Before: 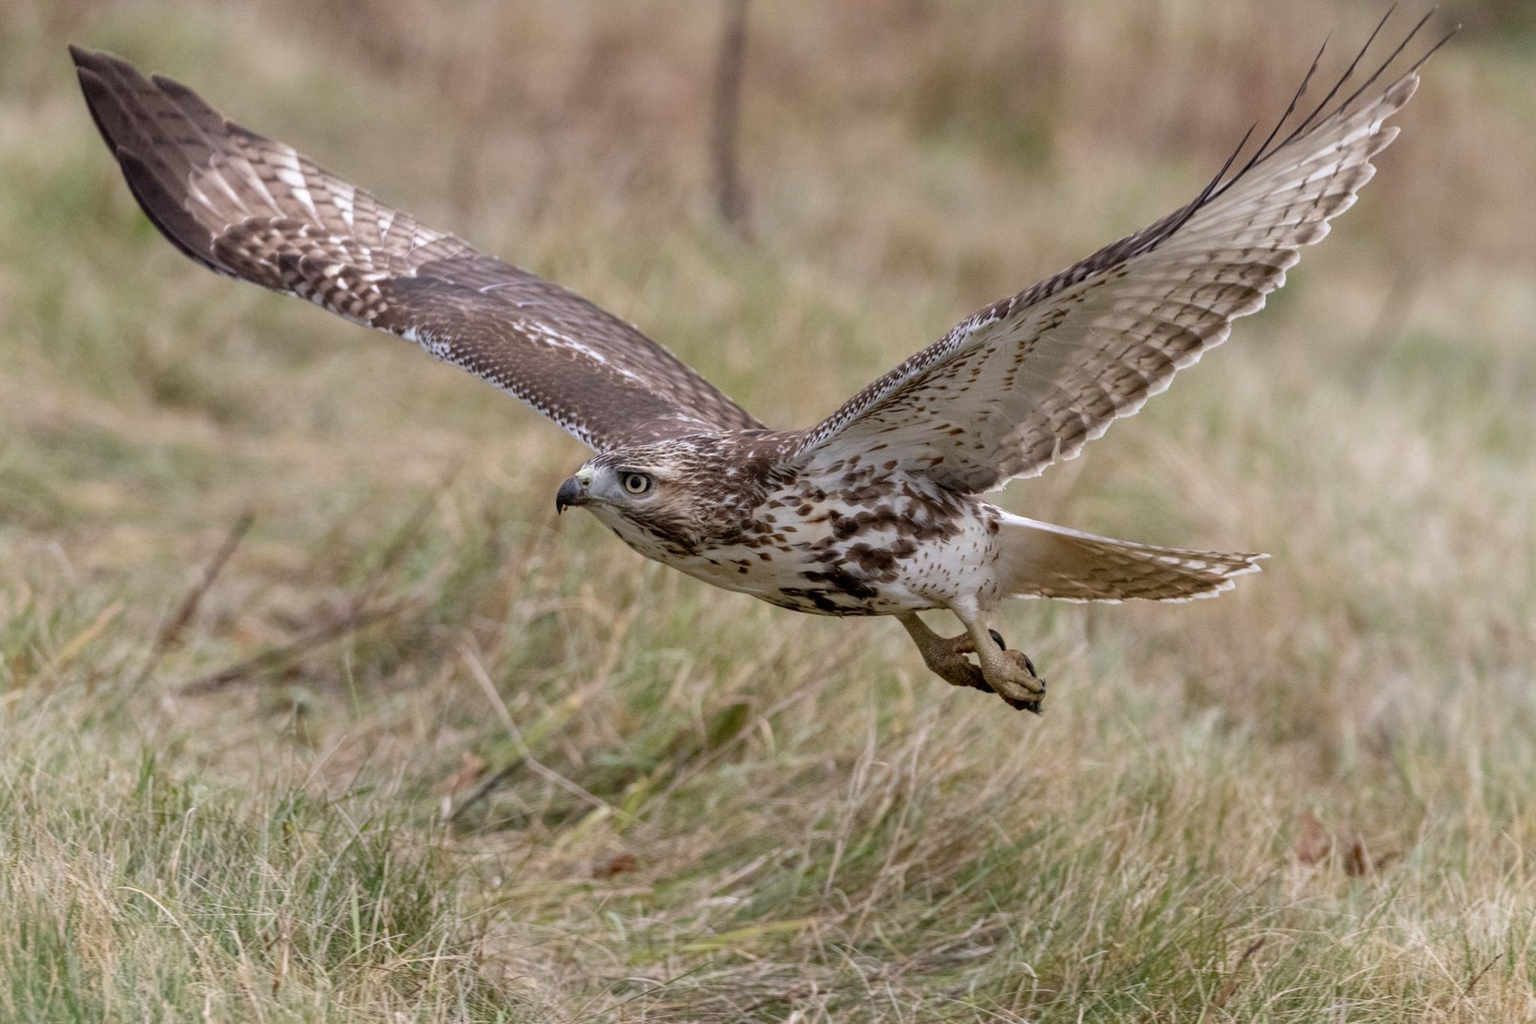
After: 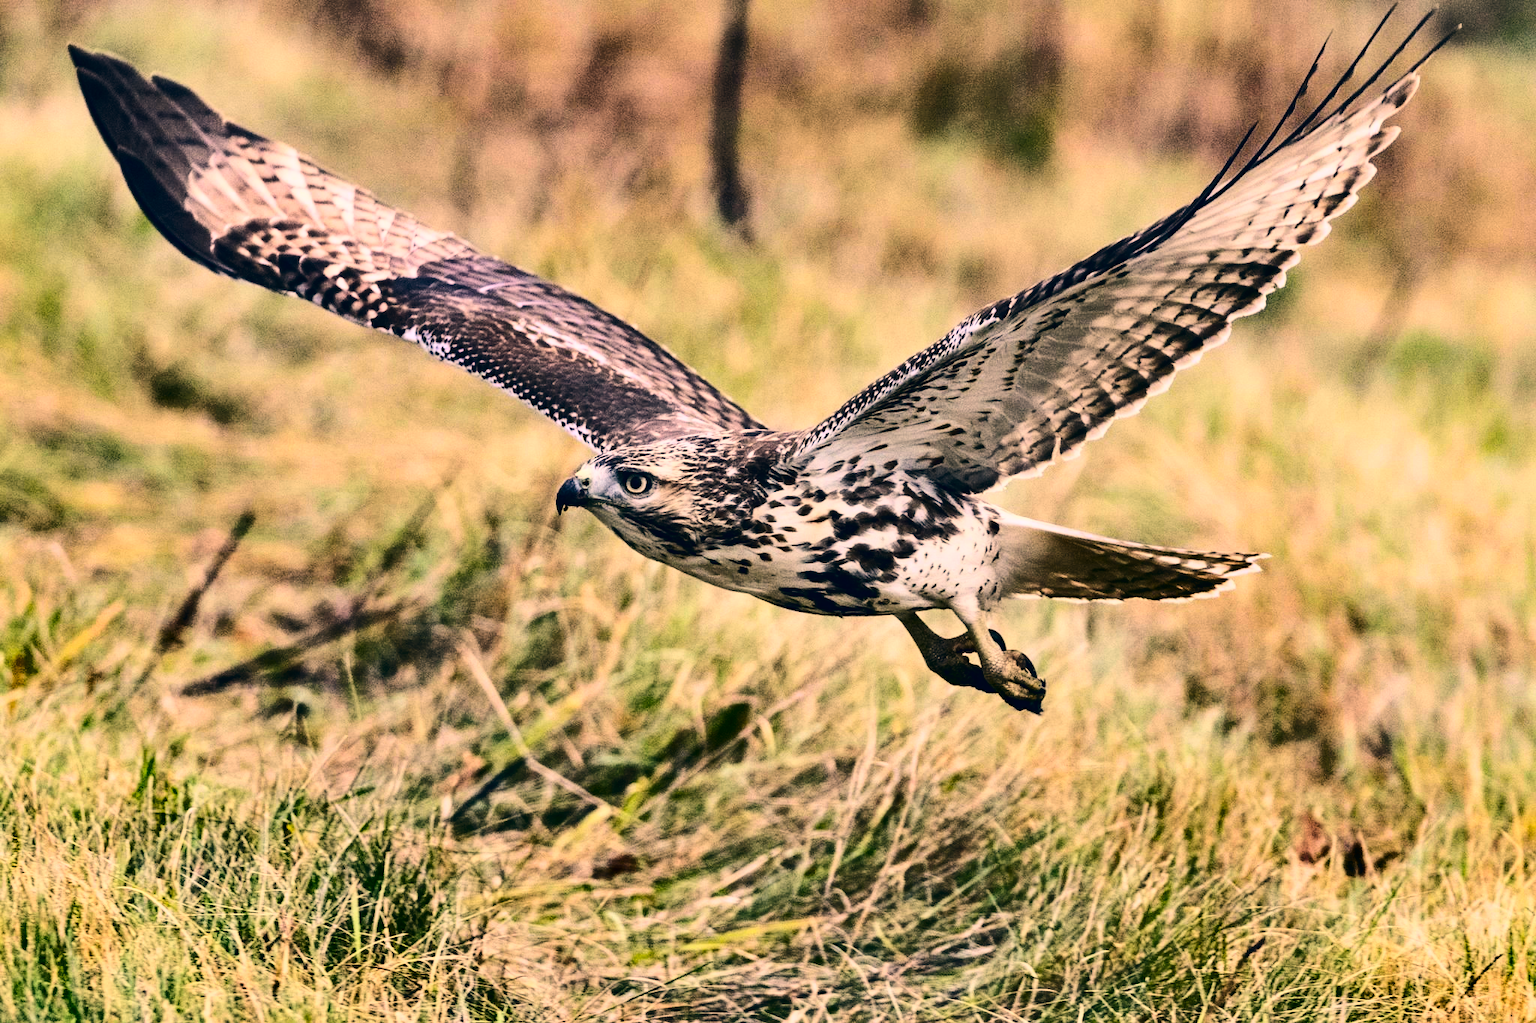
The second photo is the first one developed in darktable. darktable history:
shadows and highlights: shadows 21.01, highlights -82.8, soften with gaussian
contrast brightness saturation: contrast 0.388, brightness 0.102
color correction: highlights a* 10.3, highlights b* 14.49, shadows a* -9.99, shadows b* -14.92
base curve: curves: ch0 [(0, 0) (0.032, 0.037) (0.105, 0.228) (0.435, 0.76) (0.856, 0.983) (1, 1)]
